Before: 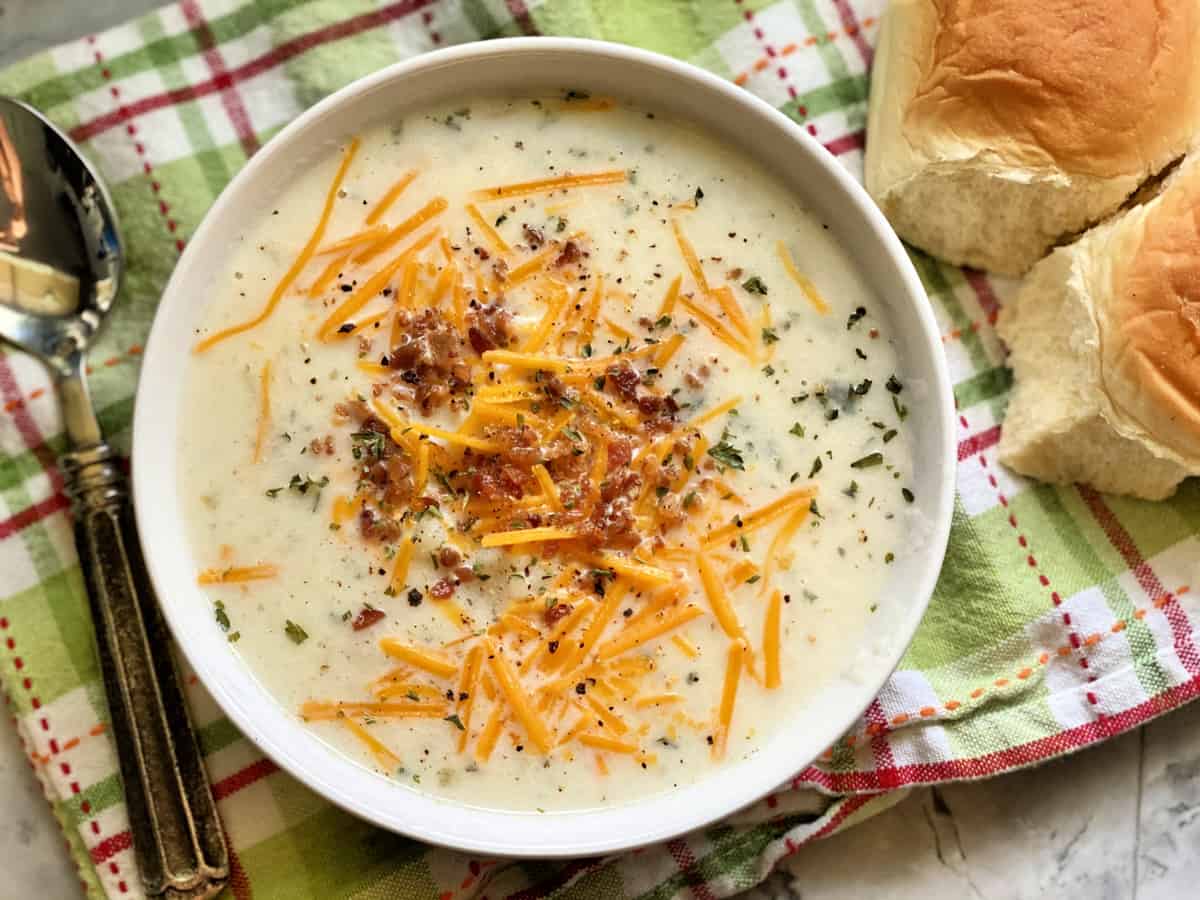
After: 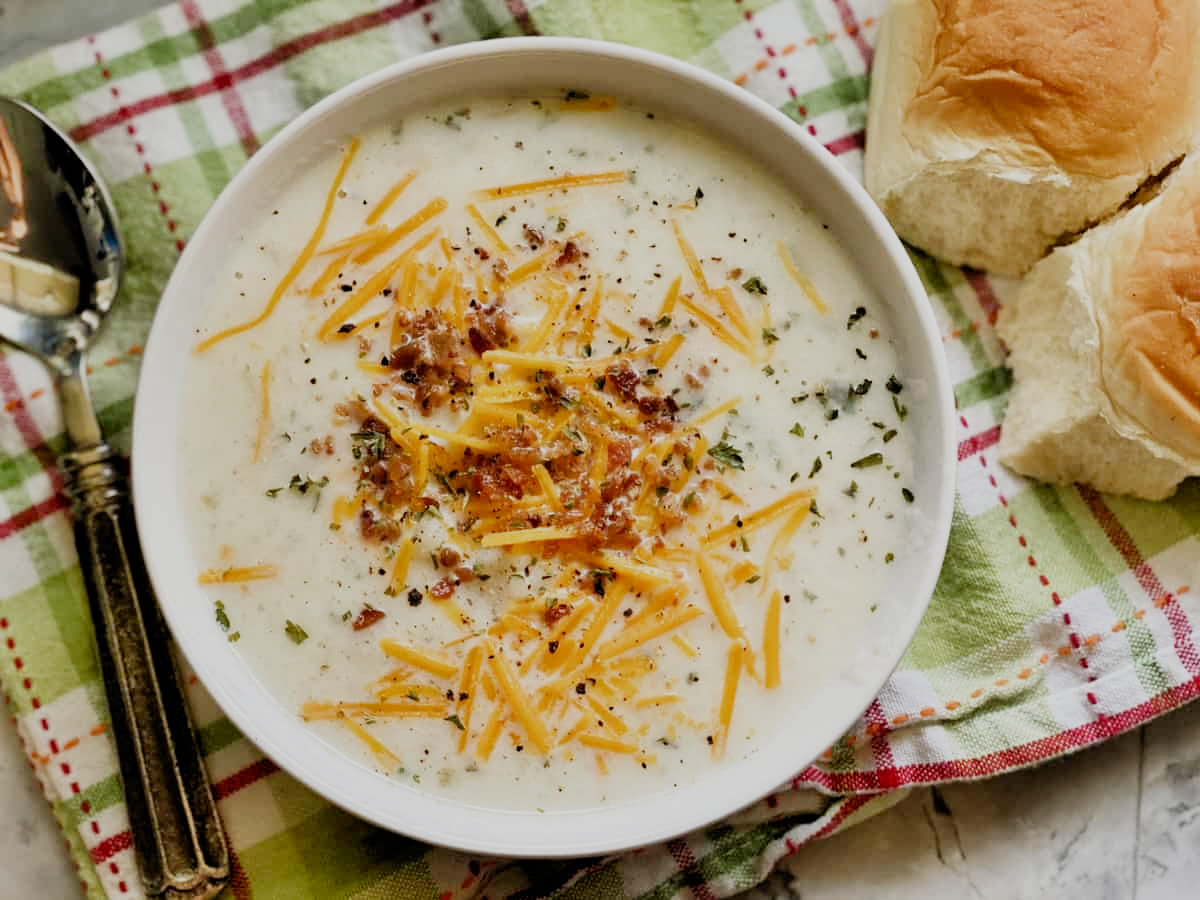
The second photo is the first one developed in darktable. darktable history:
filmic rgb: black relative exposure -7.97 EV, white relative exposure 3.98 EV, hardness 4.12, contrast 0.997, add noise in highlights 0.001, preserve chrominance no, color science v3 (2019), use custom middle-gray values true, contrast in highlights soft
